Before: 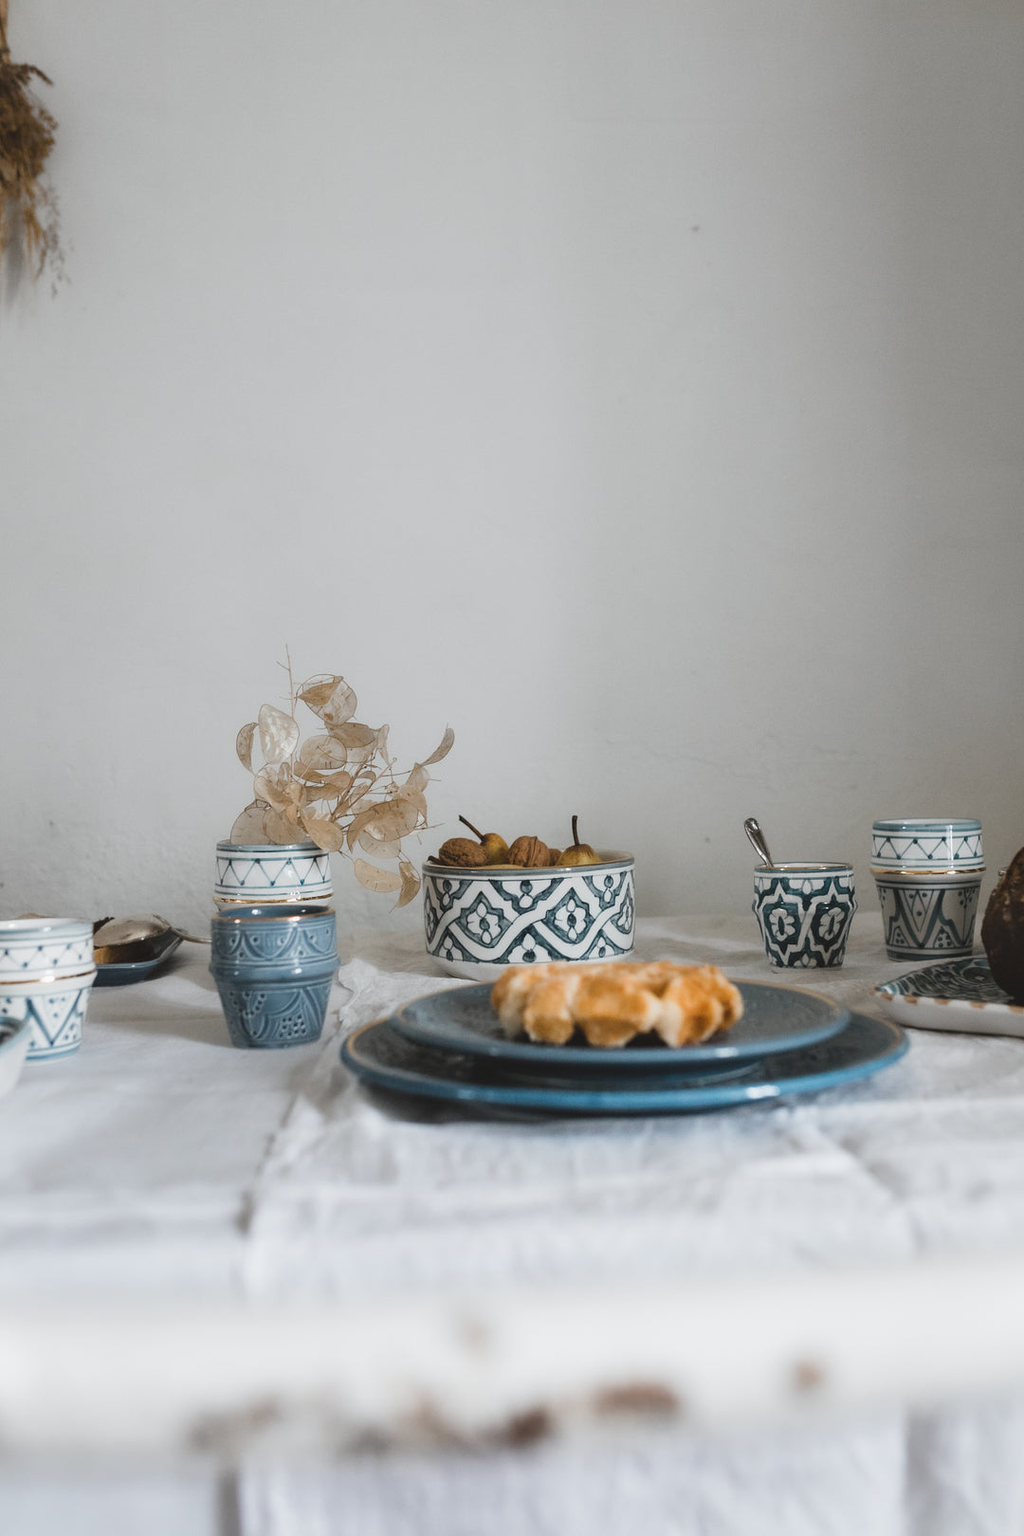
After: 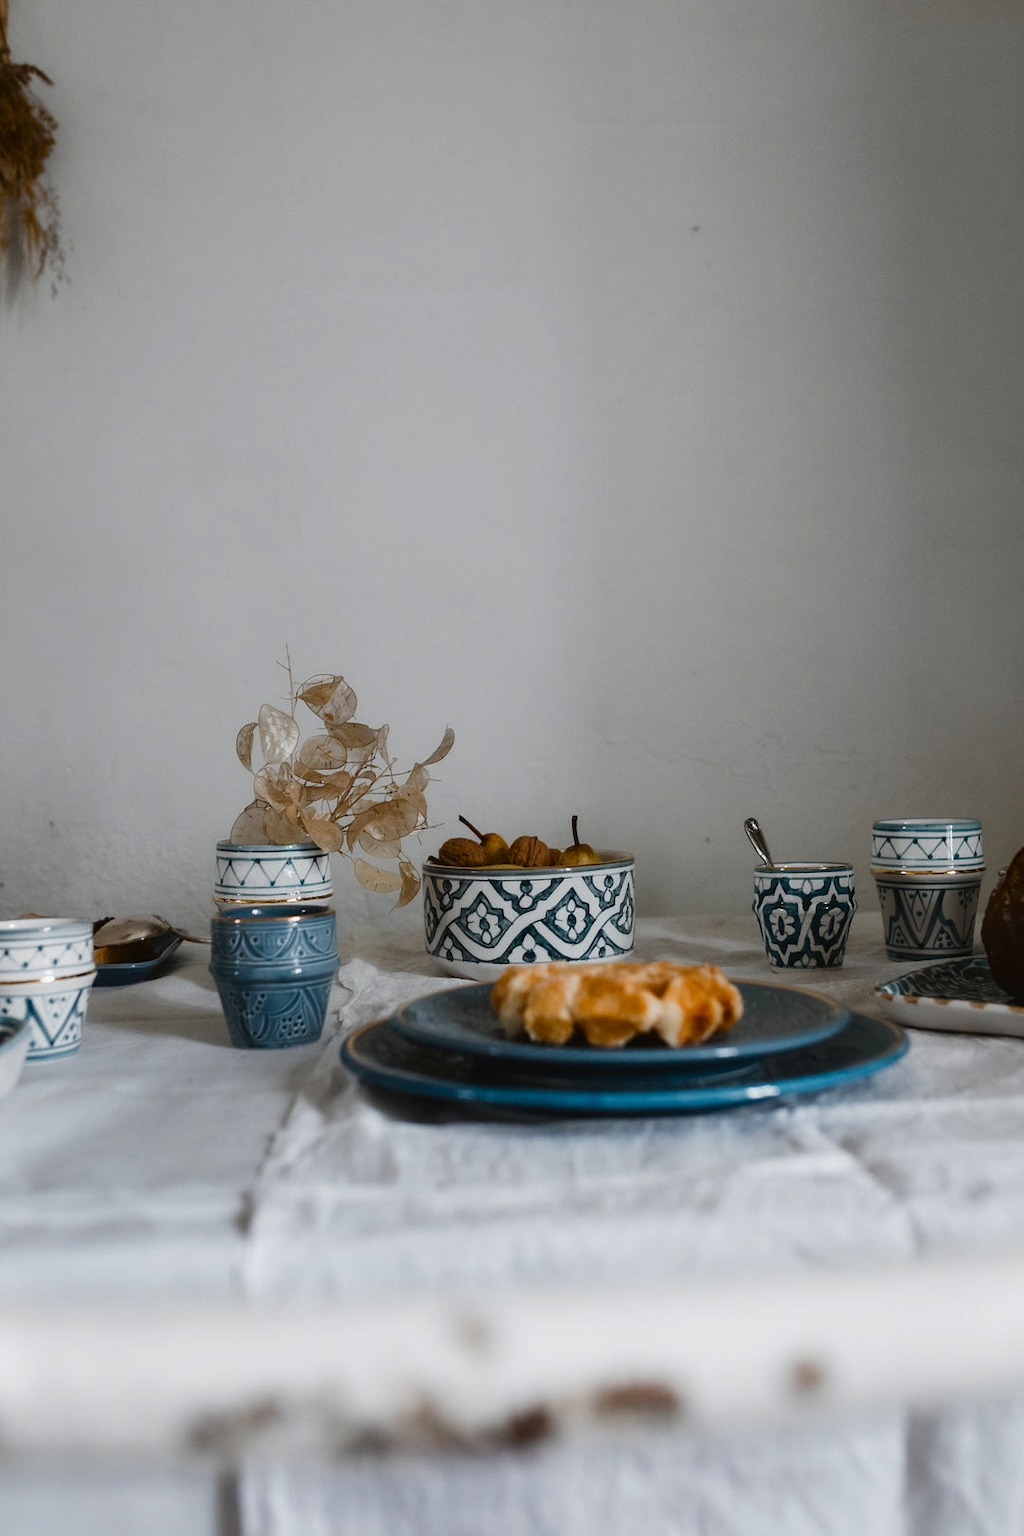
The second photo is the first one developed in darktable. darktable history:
contrast brightness saturation: brightness -0.249, saturation 0.197
